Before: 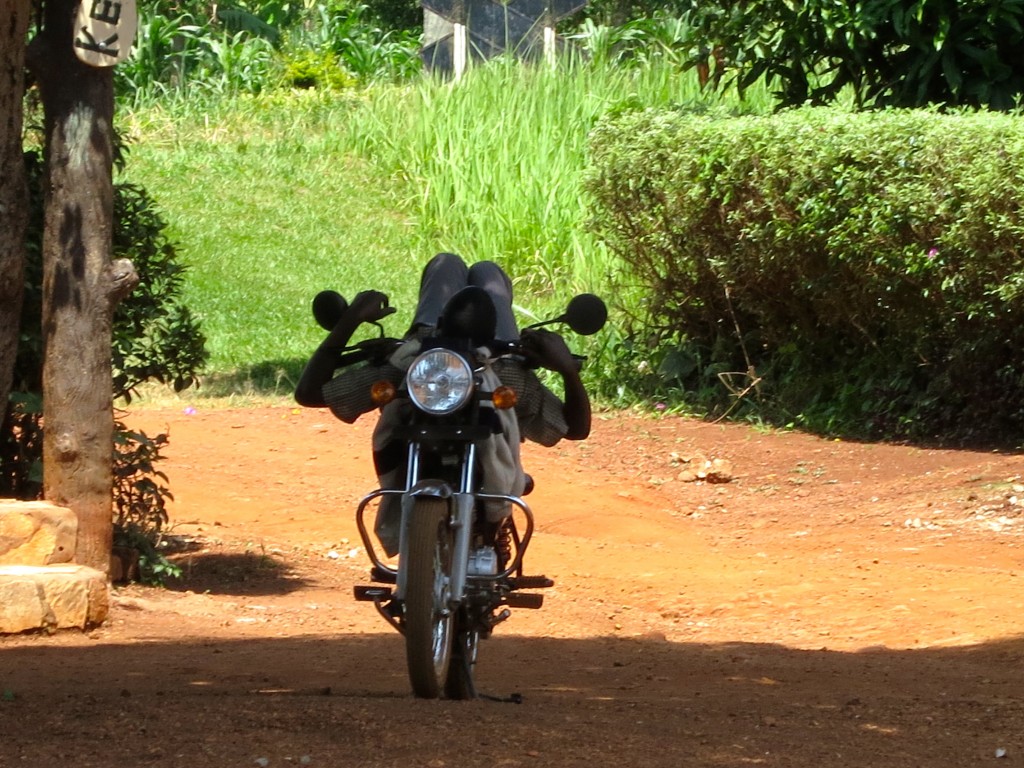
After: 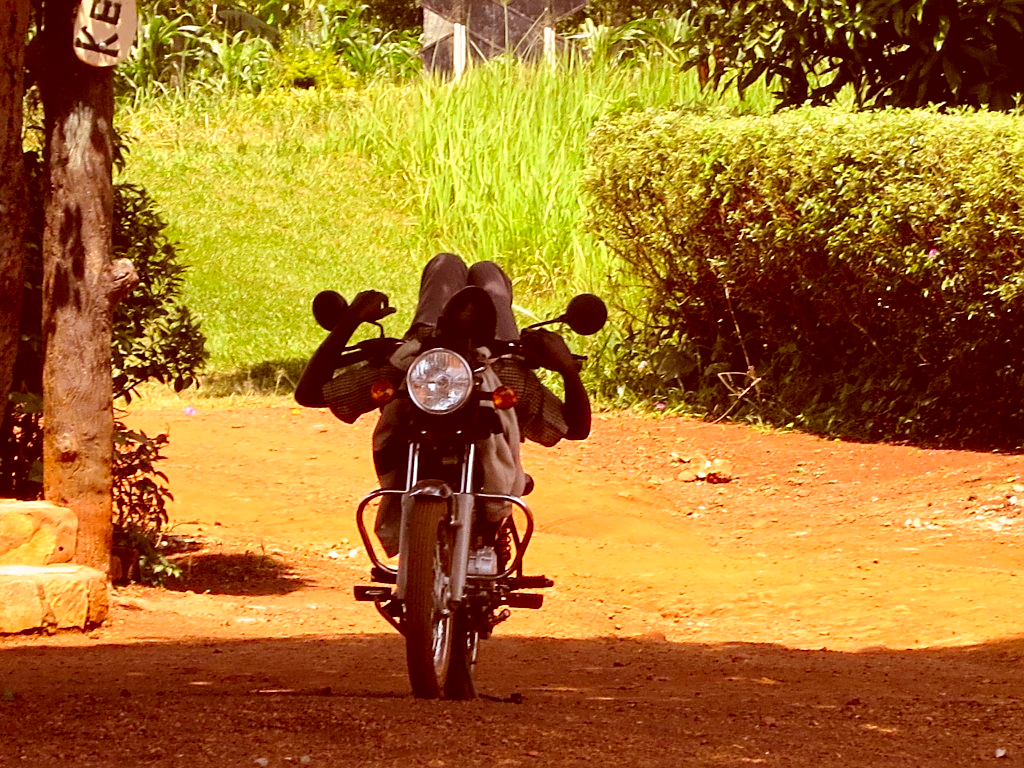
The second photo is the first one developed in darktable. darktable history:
color correction: highlights a* 9.23, highlights b* 8.65, shadows a* 39.52, shadows b* 39.81, saturation 0.795
contrast brightness saturation: contrast 0.071, brightness 0.081, saturation 0.179
sharpen: on, module defaults
tone curve: curves: ch0 [(0, 0.003) (0.117, 0.101) (0.257, 0.246) (0.408, 0.432) (0.611, 0.653) (0.824, 0.846) (1, 1)]; ch1 [(0, 0) (0.227, 0.197) (0.405, 0.421) (0.501, 0.501) (0.522, 0.53) (0.563, 0.572) (0.589, 0.611) (0.699, 0.709) (0.976, 0.992)]; ch2 [(0, 0) (0.208, 0.176) (0.377, 0.38) (0.5, 0.5) (0.537, 0.534) (0.571, 0.576) (0.681, 0.746) (1, 1)], color space Lab, independent channels, preserve colors none
